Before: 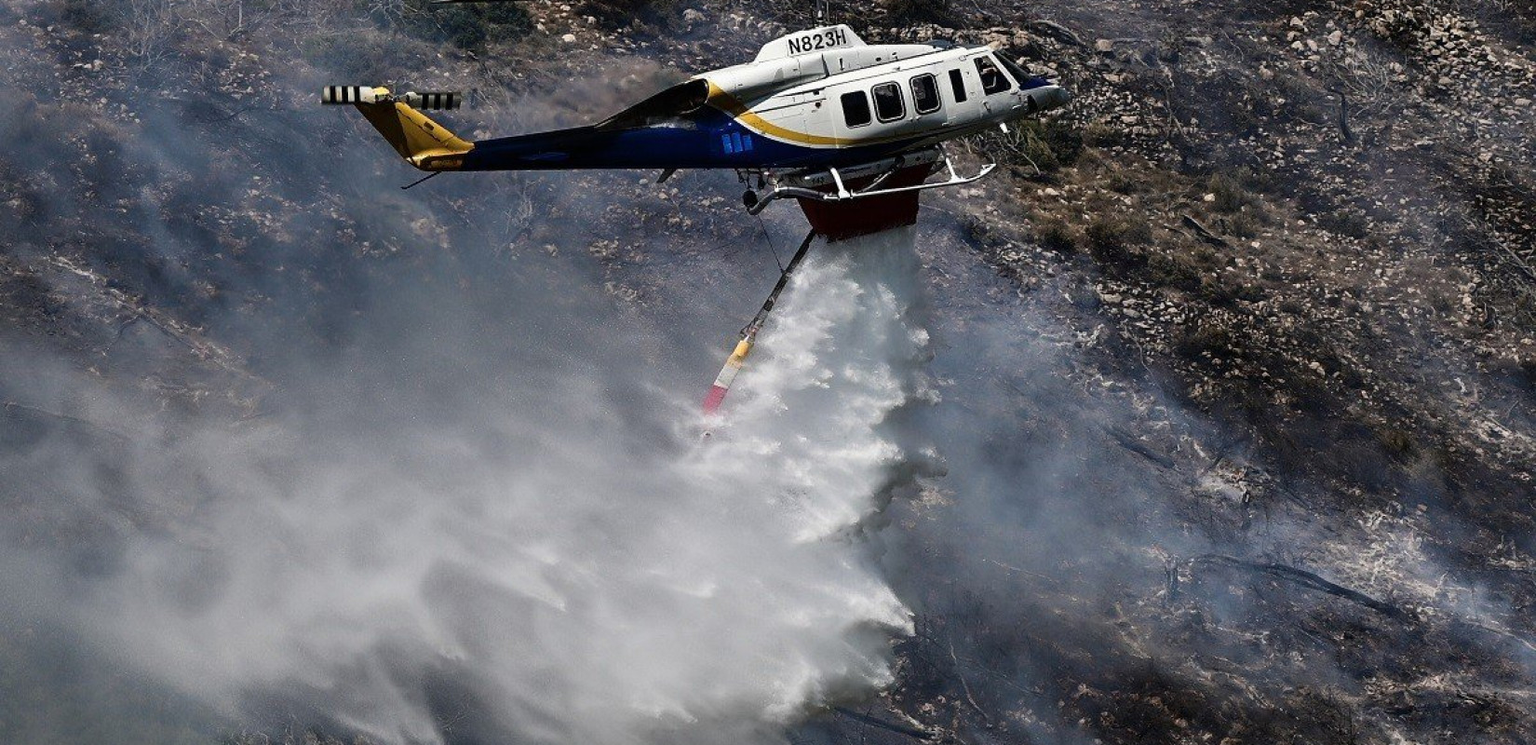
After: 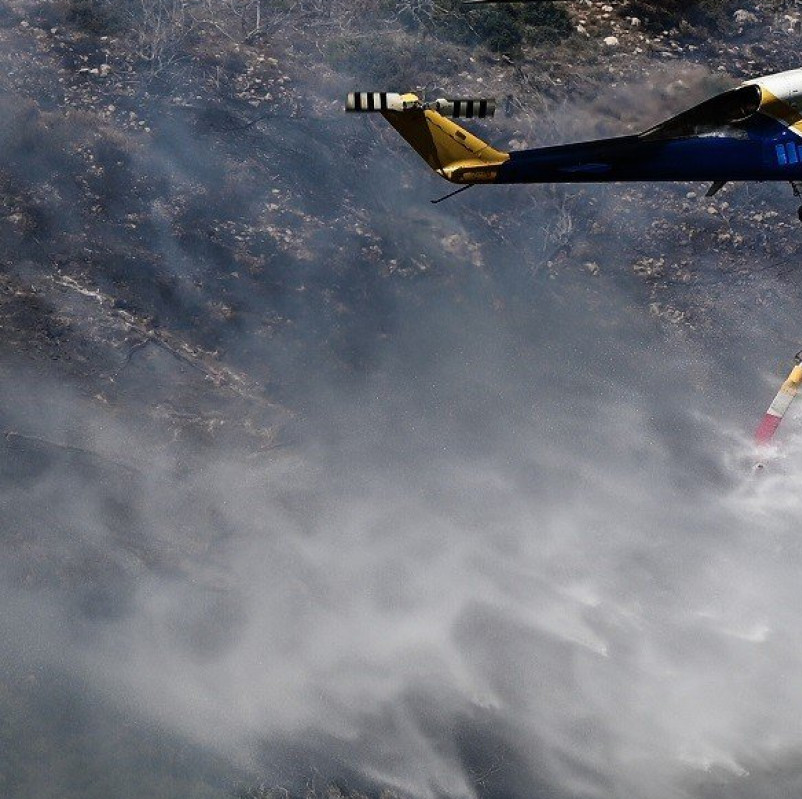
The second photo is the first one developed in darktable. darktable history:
crop and rotate: left 0.034%, top 0%, right 51.319%
